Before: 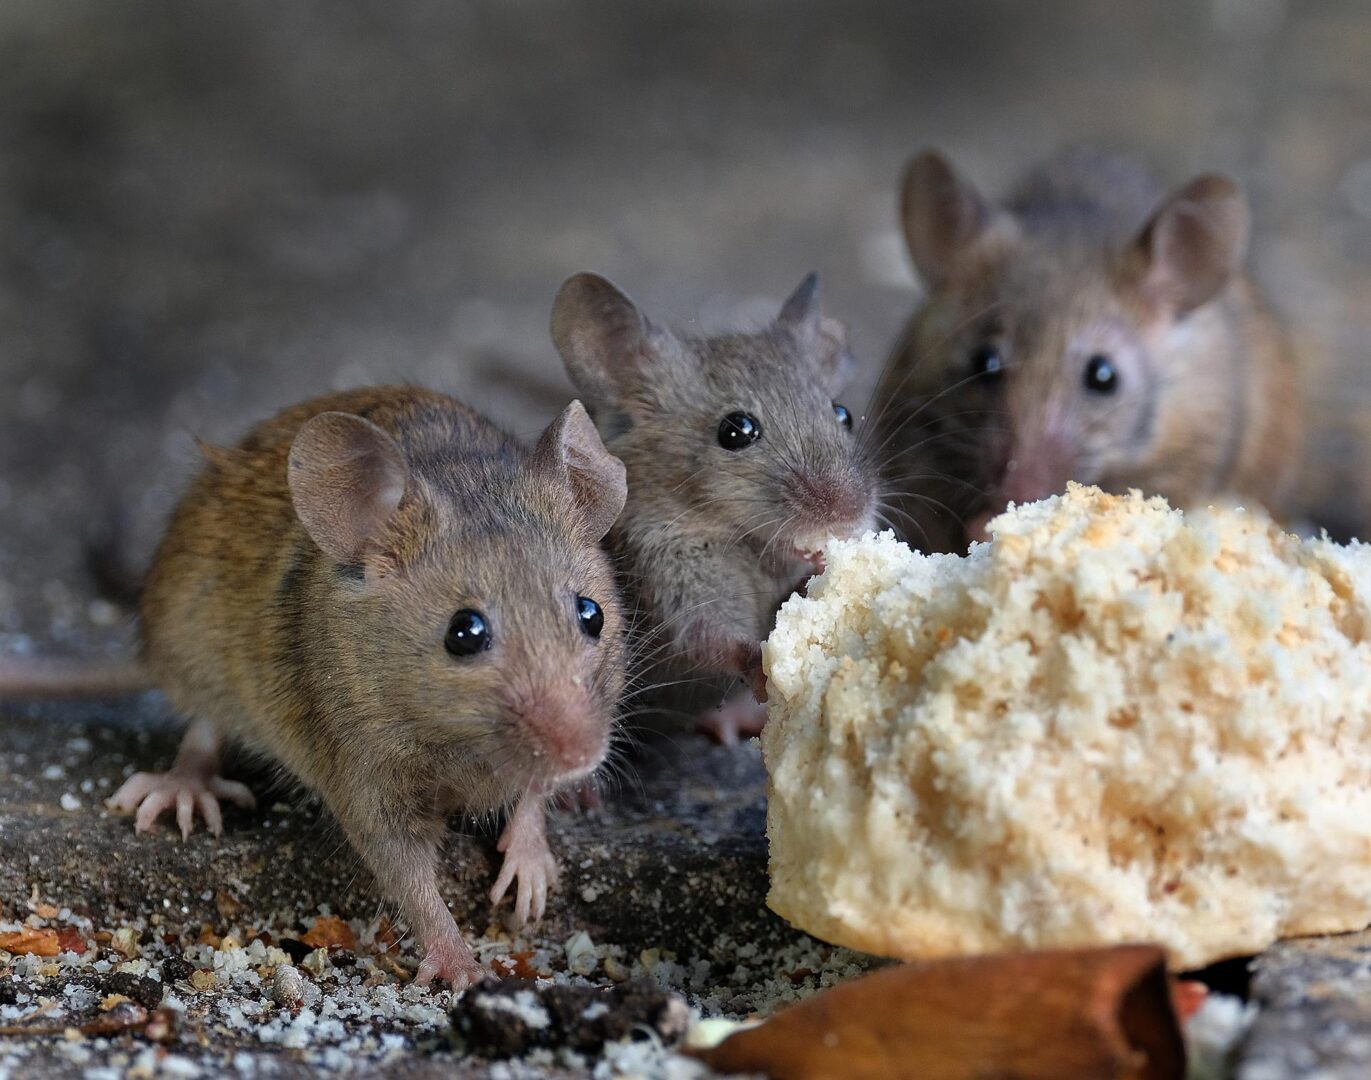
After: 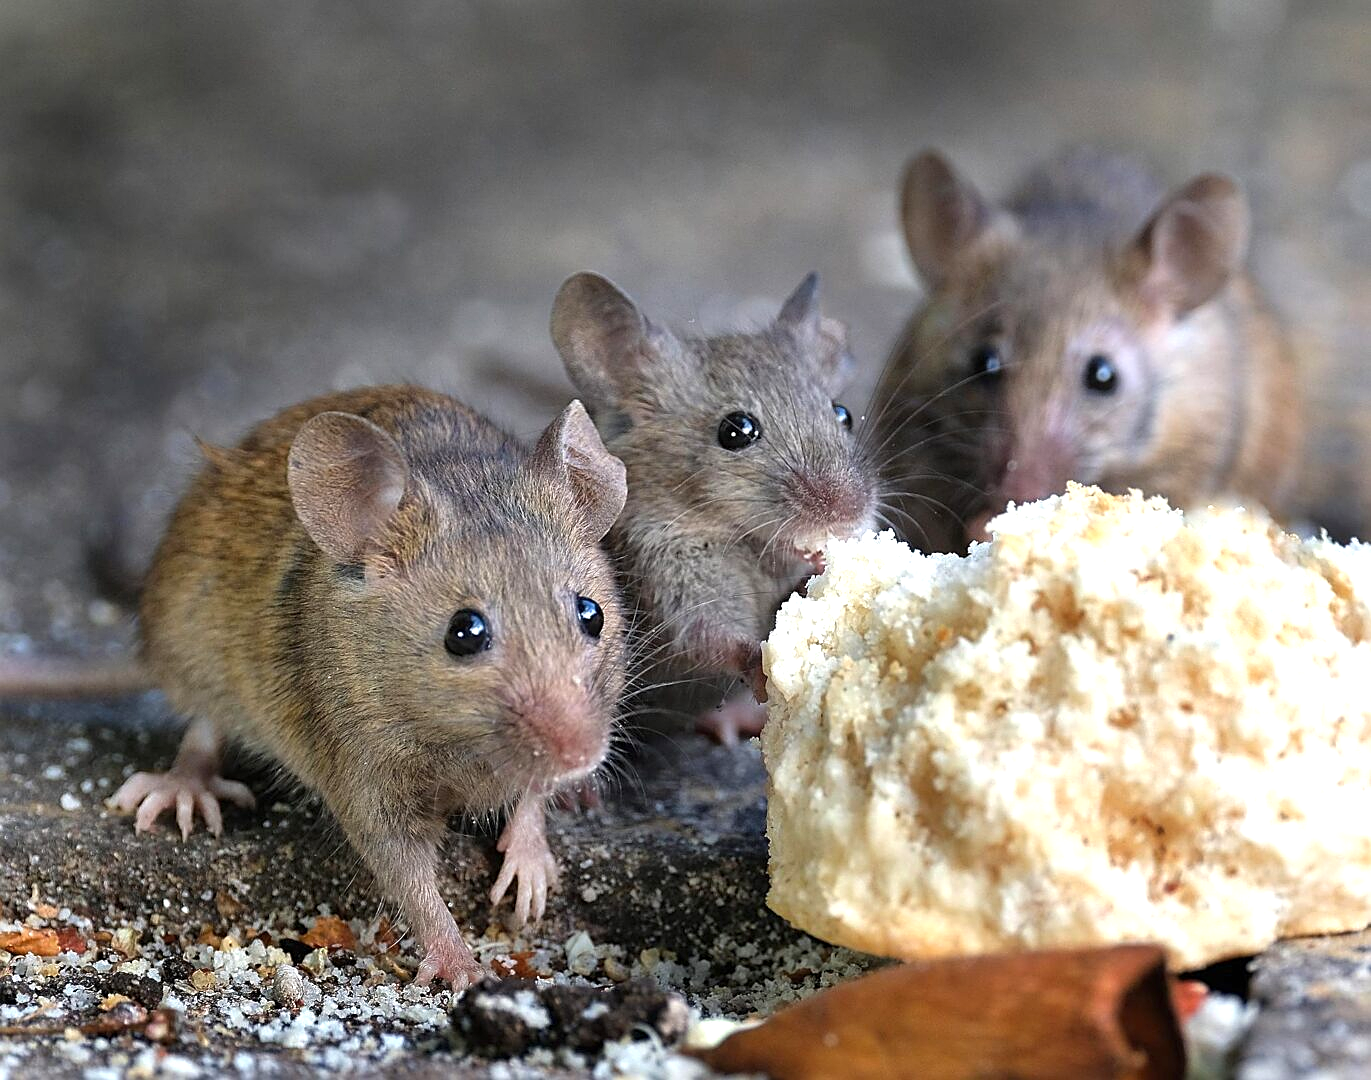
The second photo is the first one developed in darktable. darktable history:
exposure: black level correction 0, exposure 0.703 EV, compensate highlight preservation false
sharpen: on, module defaults
